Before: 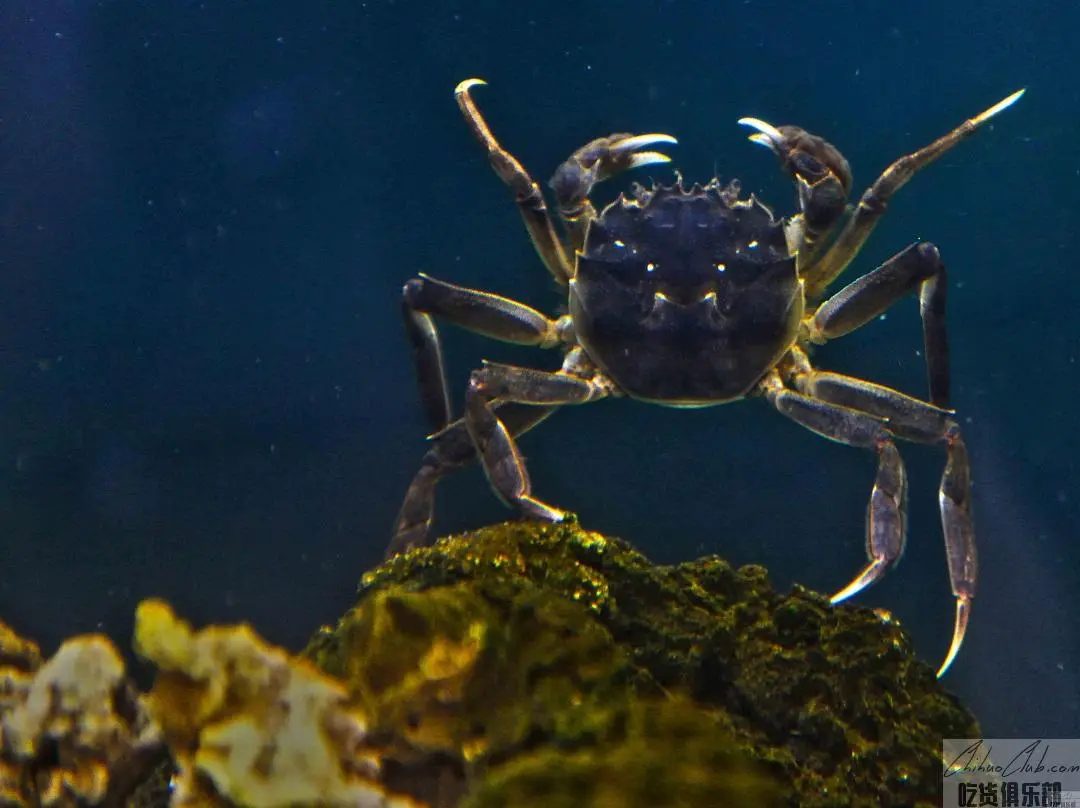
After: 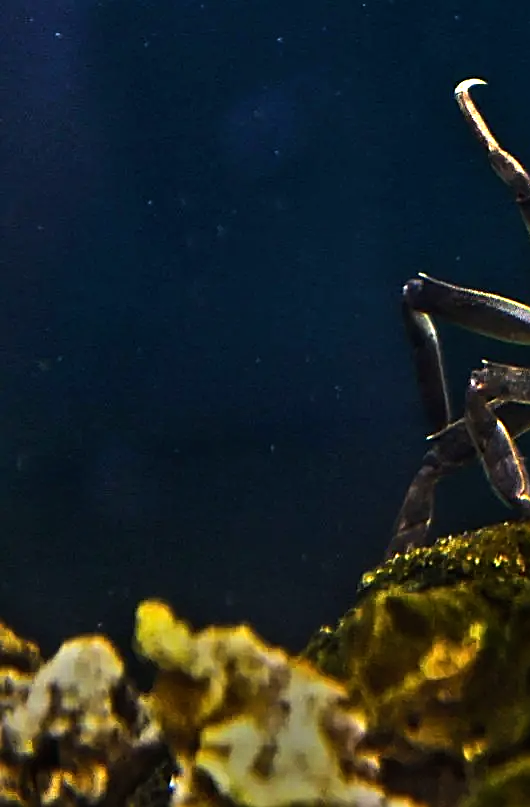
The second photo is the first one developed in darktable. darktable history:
crop and rotate: left 0%, top 0%, right 50.845%
sharpen: on, module defaults
tone equalizer: -8 EV -1.08 EV, -7 EV -1.01 EV, -6 EV -0.867 EV, -5 EV -0.578 EV, -3 EV 0.578 EV, -2 EV 0.867 EV, -1 EV 1.01 EV, +0 EV 1.08 EV, edges refinement/feathering 500, mask exposure compensation -1.57 EV, preserve details no
